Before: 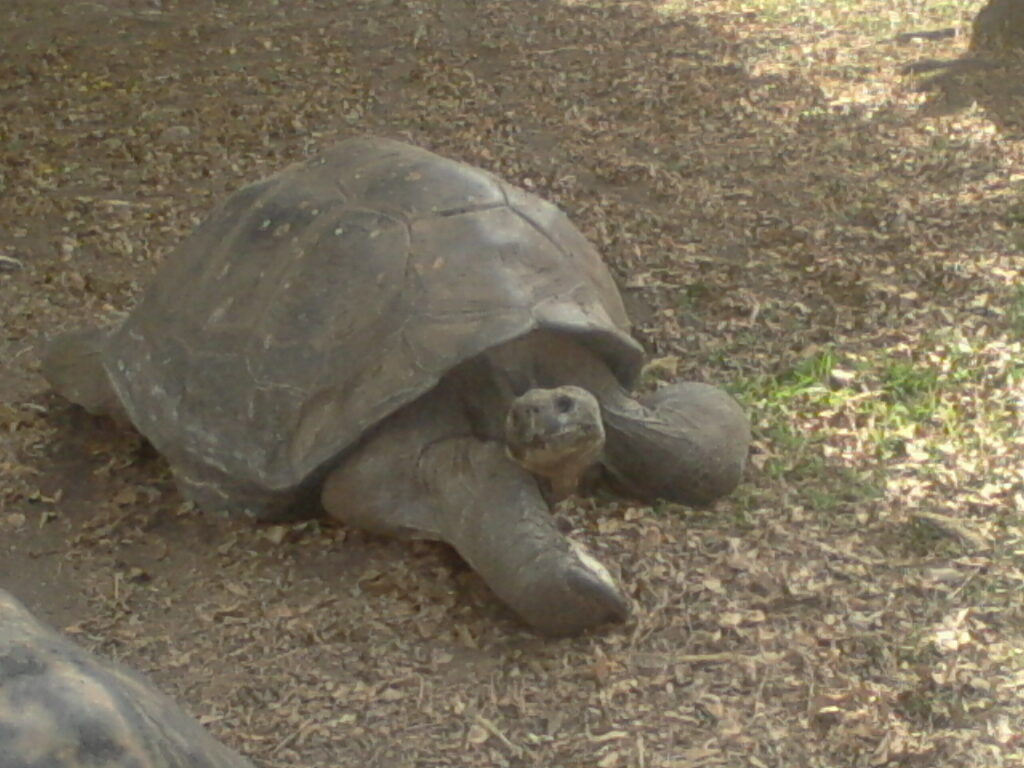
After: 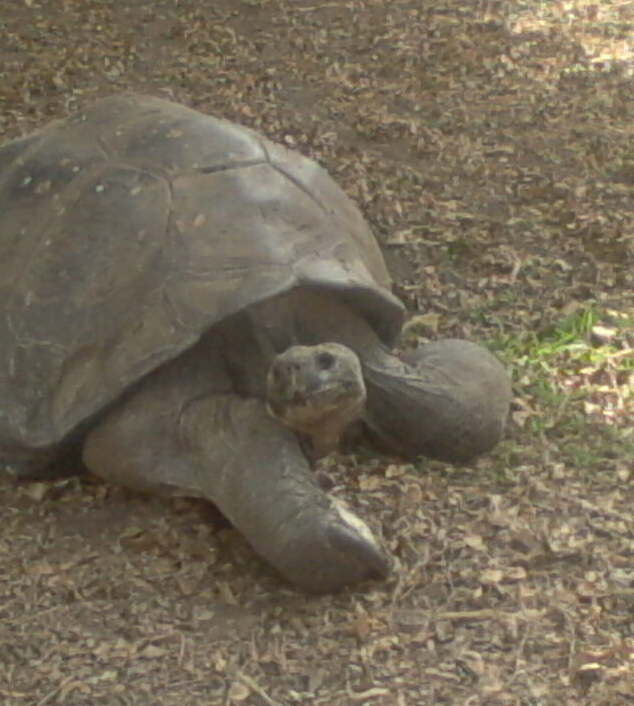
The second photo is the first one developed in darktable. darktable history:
crop and rotate: left 23.367%, top 5.639%, right 14.676%, bottom 2.323%
tone curve: curves: ch0 [(0, 0) (0.003, 0.003) (0.011, 0.011) (0.025, 0.025) (0.044, 0.044) (0.069, 0.069) (0.1, 0.099) (0.136, 0.135) (0.177, 0.176) (0.224, 0.223) (0.277, 0.275) (0.335, 0.333) (0.399, 0.396) (0.468, 0.465) (0.543, 0.545) (0.623, 0.625) (0.709, 0.71) (0.801, 0.801) (0.898, 0.898) (1, 1)], preserve colors none
